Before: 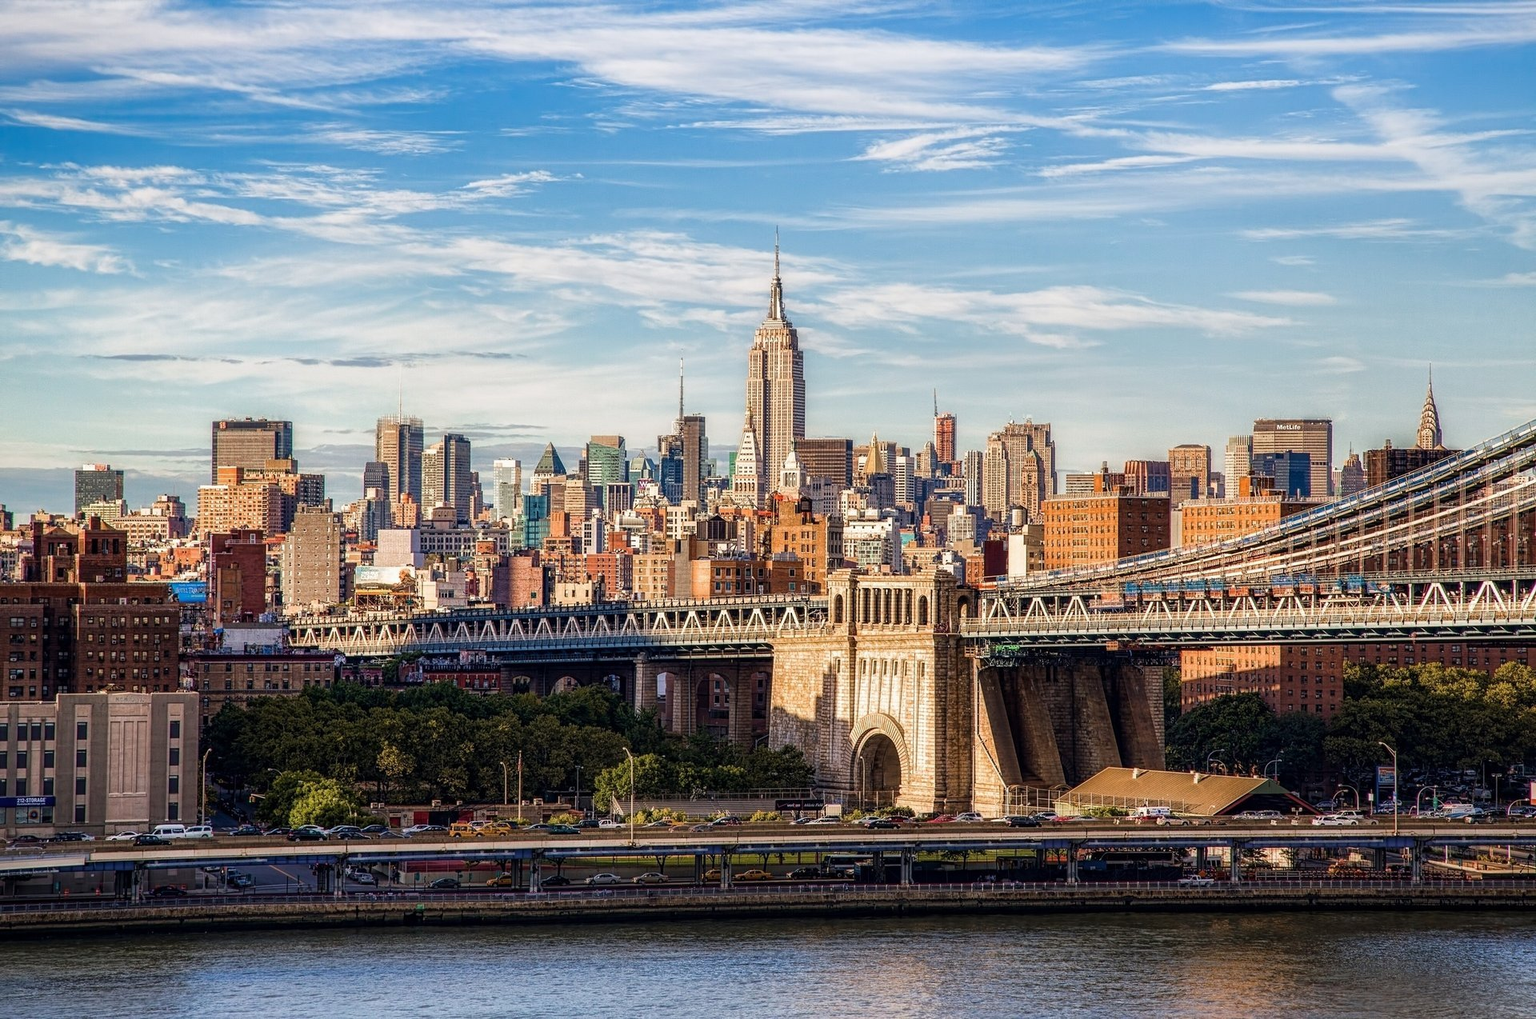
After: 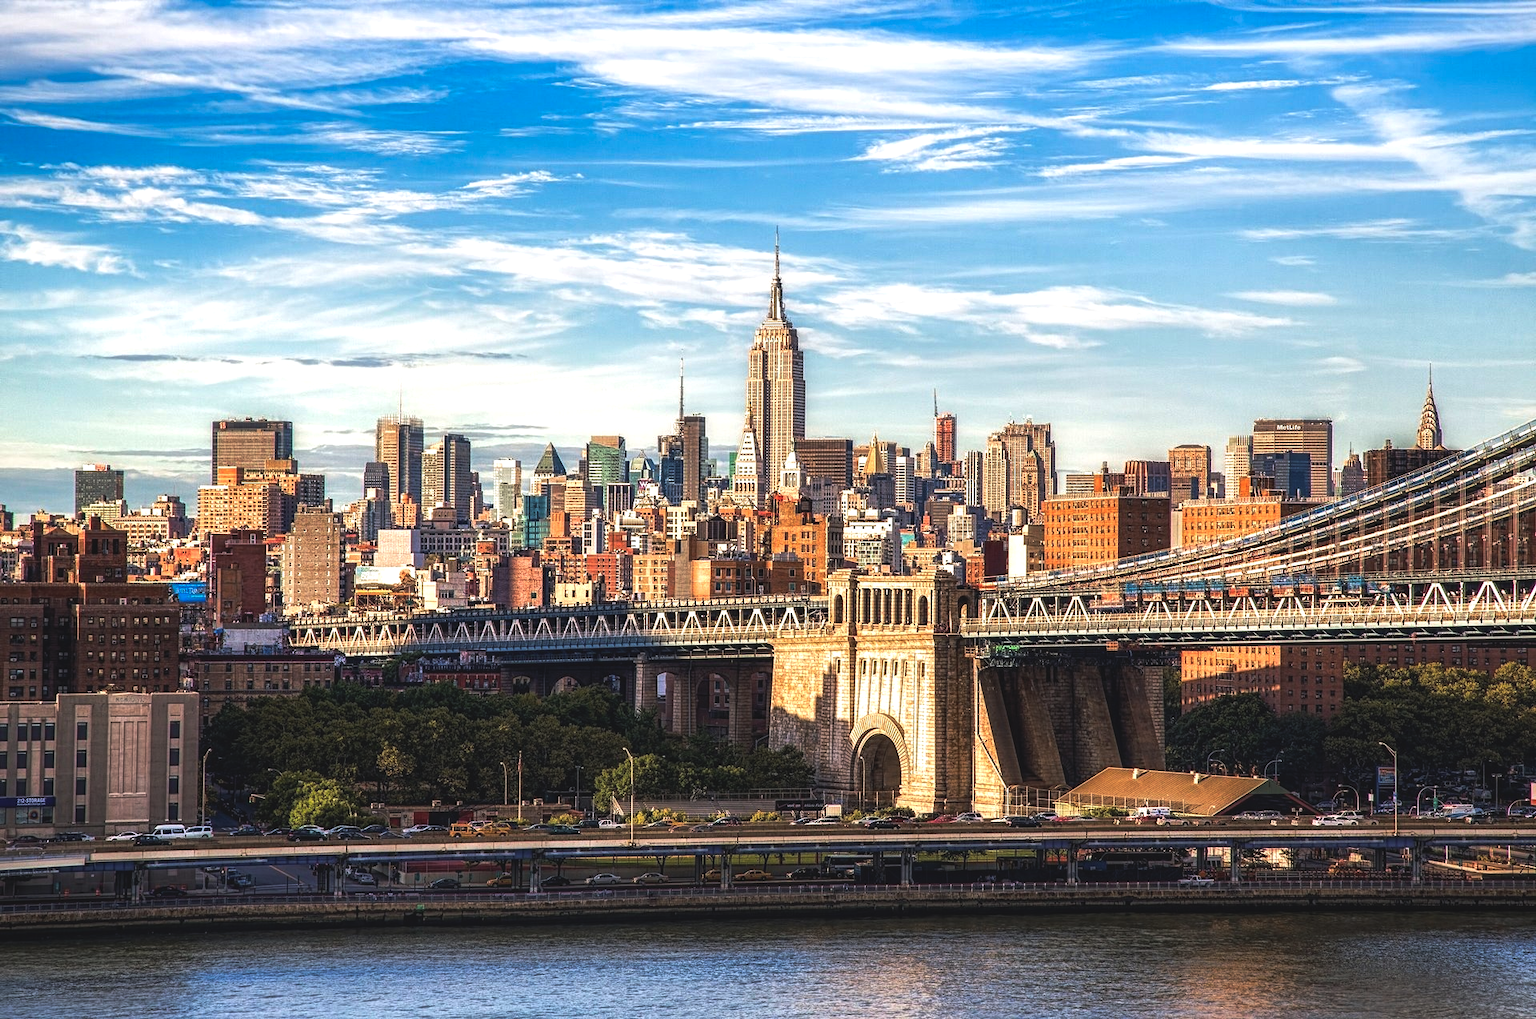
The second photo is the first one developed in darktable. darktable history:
exposure: compensate exposure bias true, compensate highlight preservation false
local contrast: highlights 104%, shadows 99%, detail 119%, midtone range 0.2
tone curve: curves: ch0 [(0, 0.081) (0.483, 0.453) (0.881, 0.992)], preserve colors none
